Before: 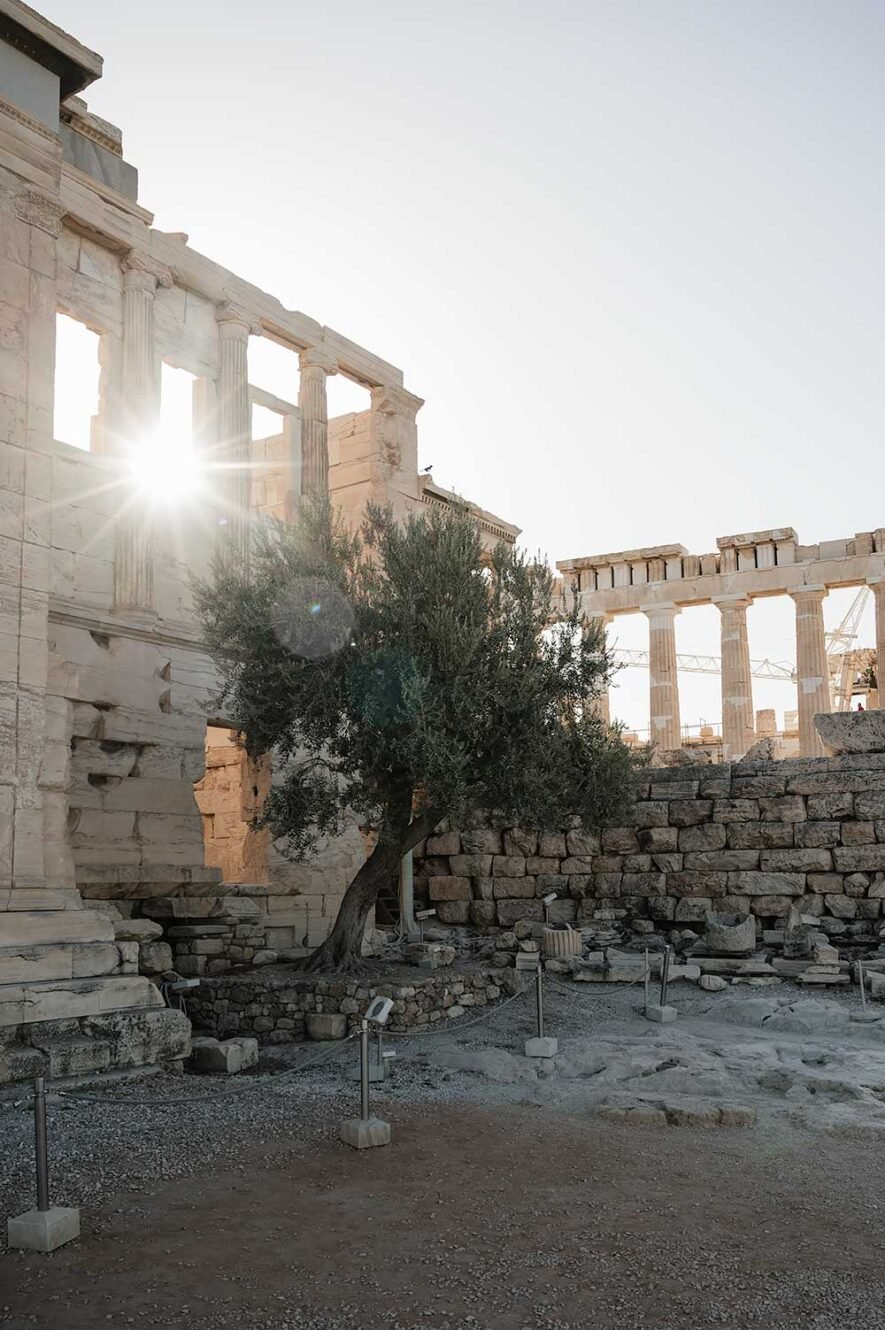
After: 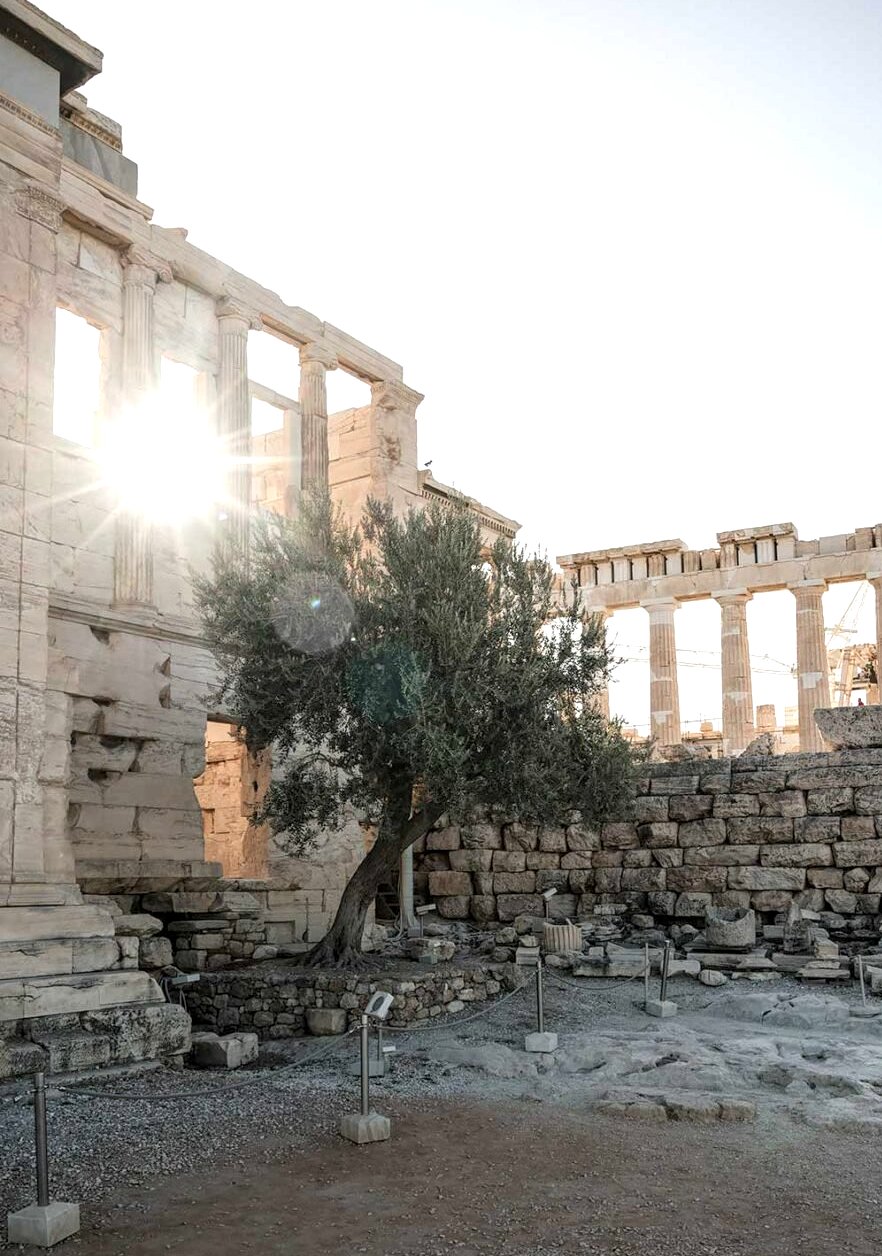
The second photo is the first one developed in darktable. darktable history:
local contrast: on, module defaults
crop: top 0.448%, right 0.264%, bottom 5.045%
tone equalizer: on, module defaults
exposure: exposure 0.493 EV, compensate highlight preservation false
